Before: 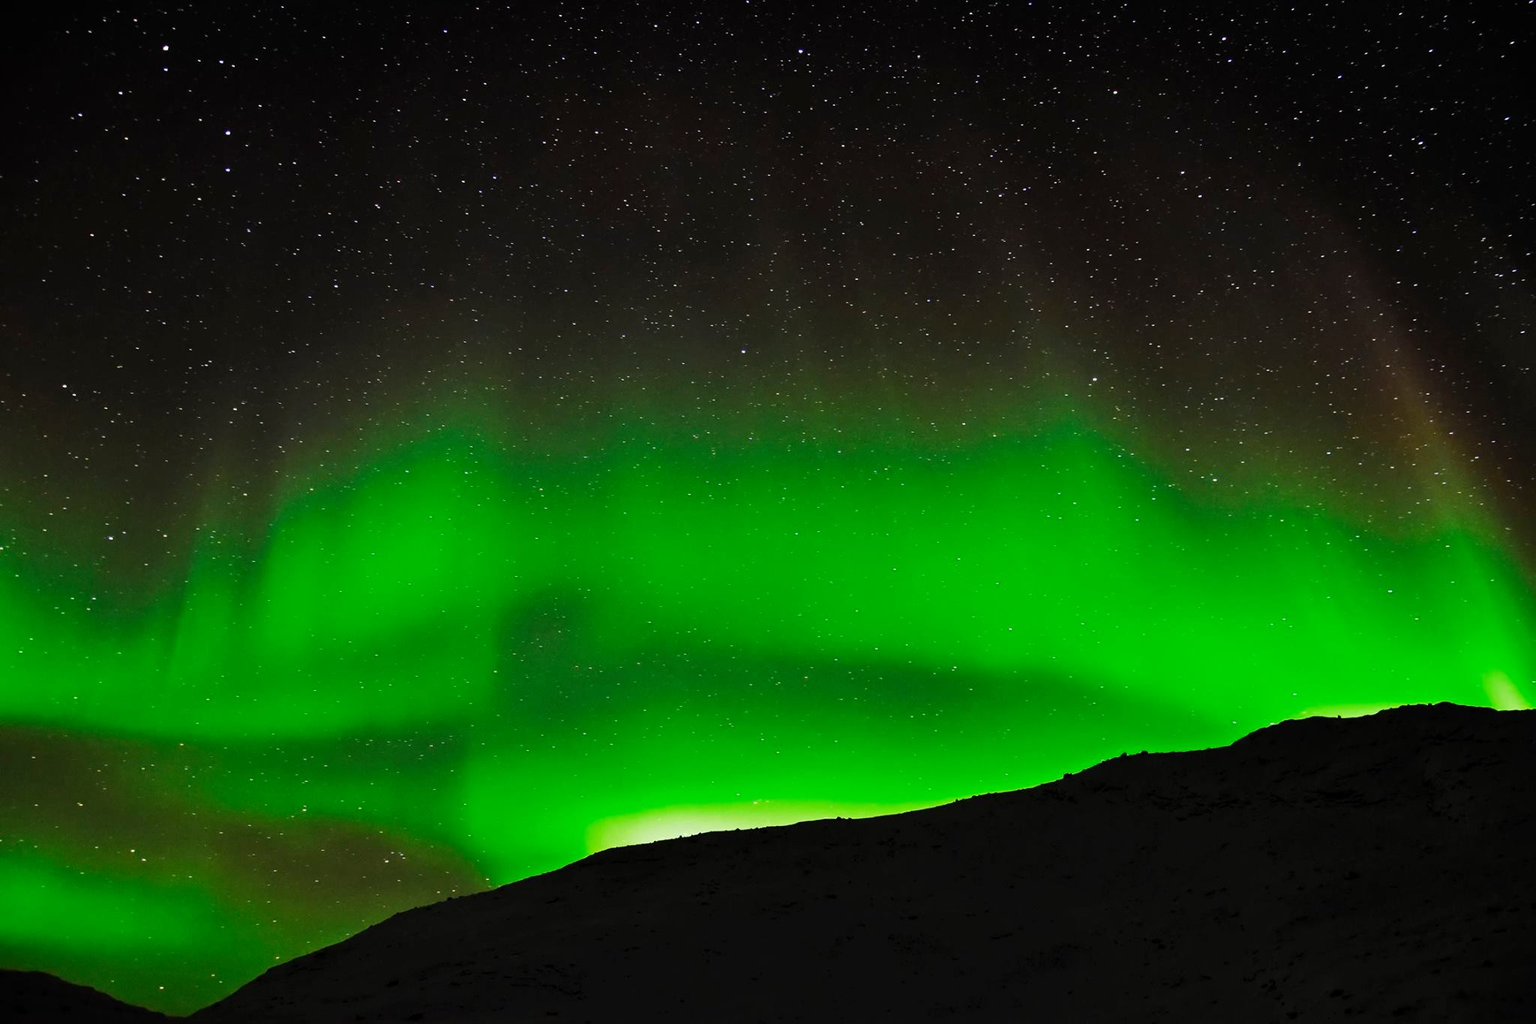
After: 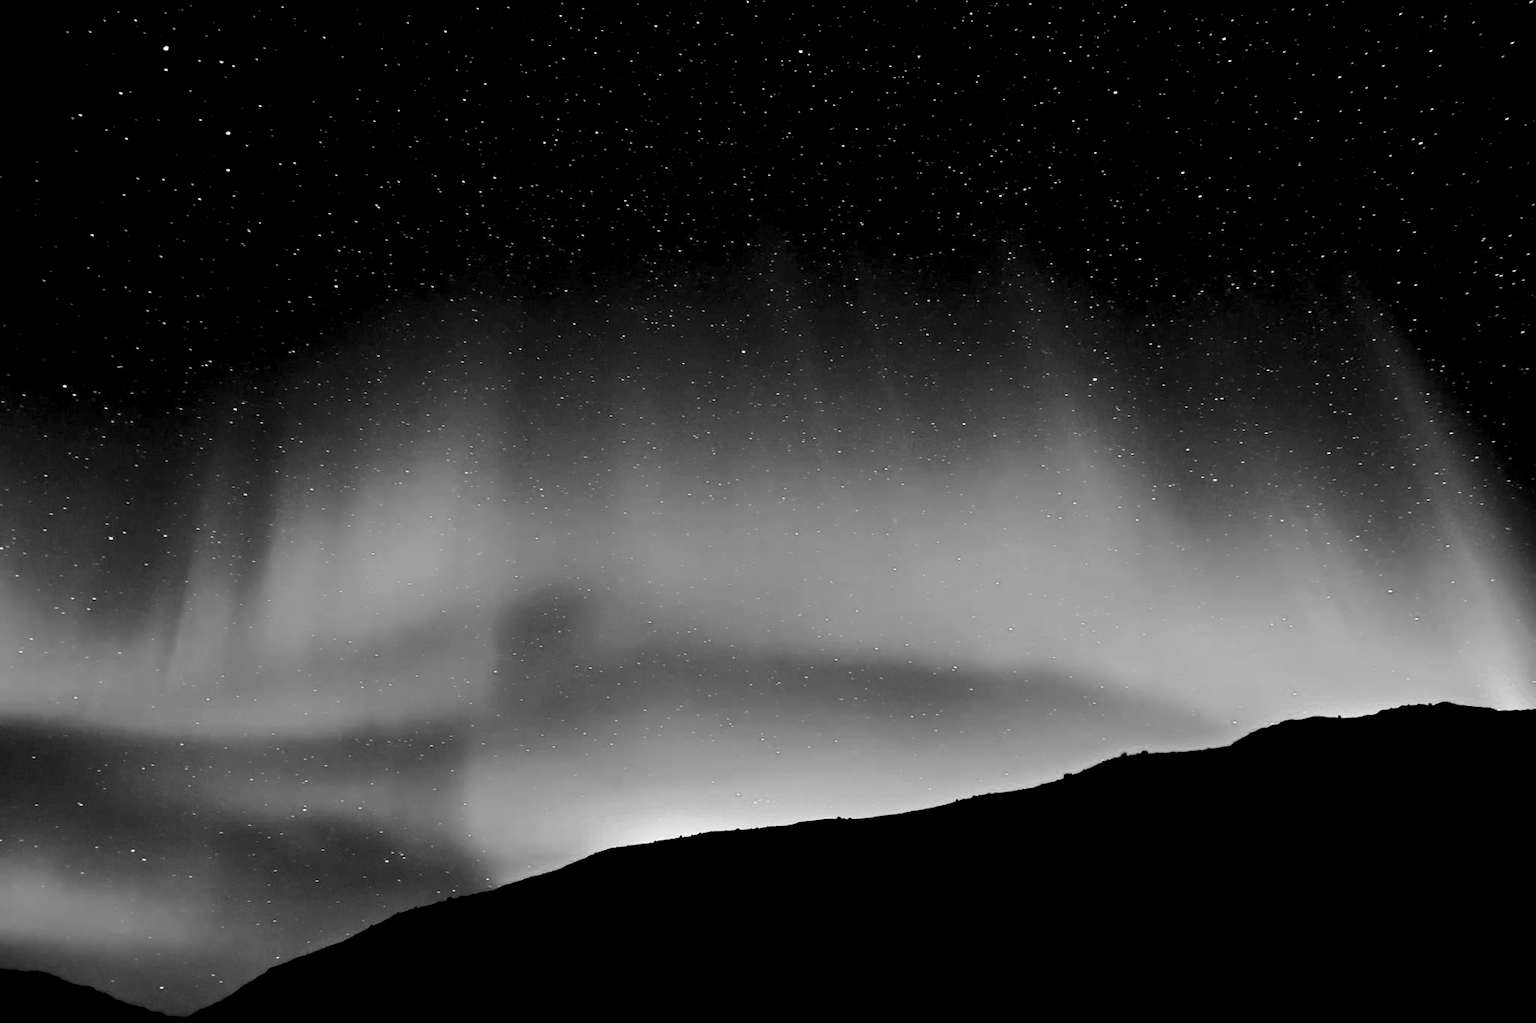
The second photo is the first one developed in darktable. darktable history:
white balance: red 0.931, blue 1.11
exposure: black level correction 0.009, exposure 0.119 EV, compensate highlight preservation false
monochrome: a 2.21, b -1.33, size 2.2
